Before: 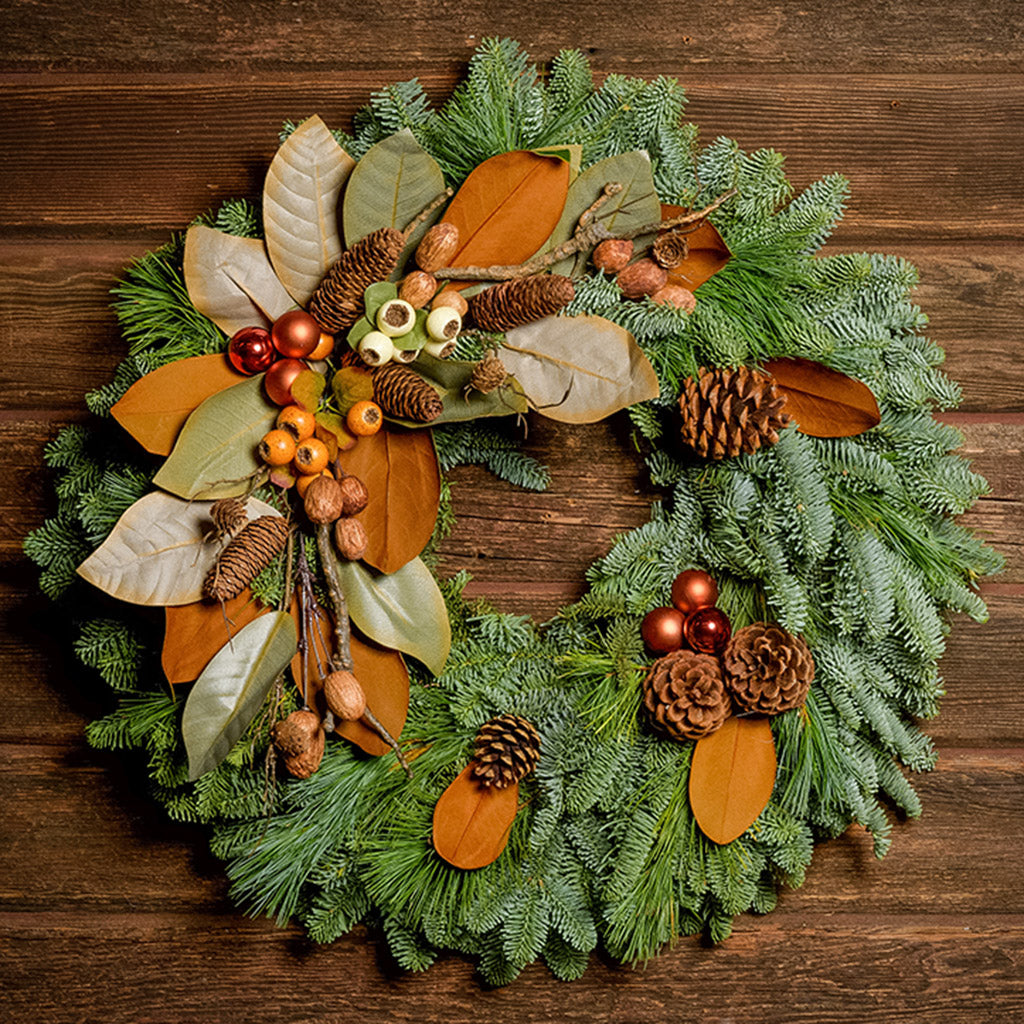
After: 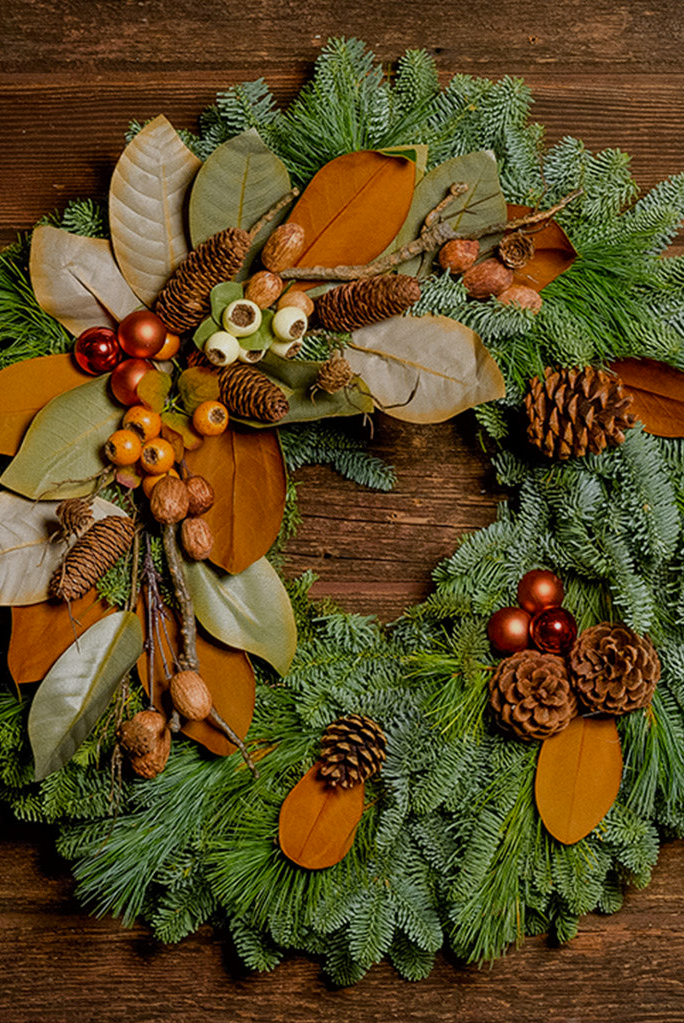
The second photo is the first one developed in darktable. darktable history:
color balance rgb: linear chroma grading › shadows -2.614%, linear chroma grading › highlights -5.033%, perceptual saturation grading › global saturation 25.483%, global vibrance -23.712%
crop and rotate: left 15.099%, right 18.071%
exposure: exposure -0.49 EV, compensate highlight preservation false
